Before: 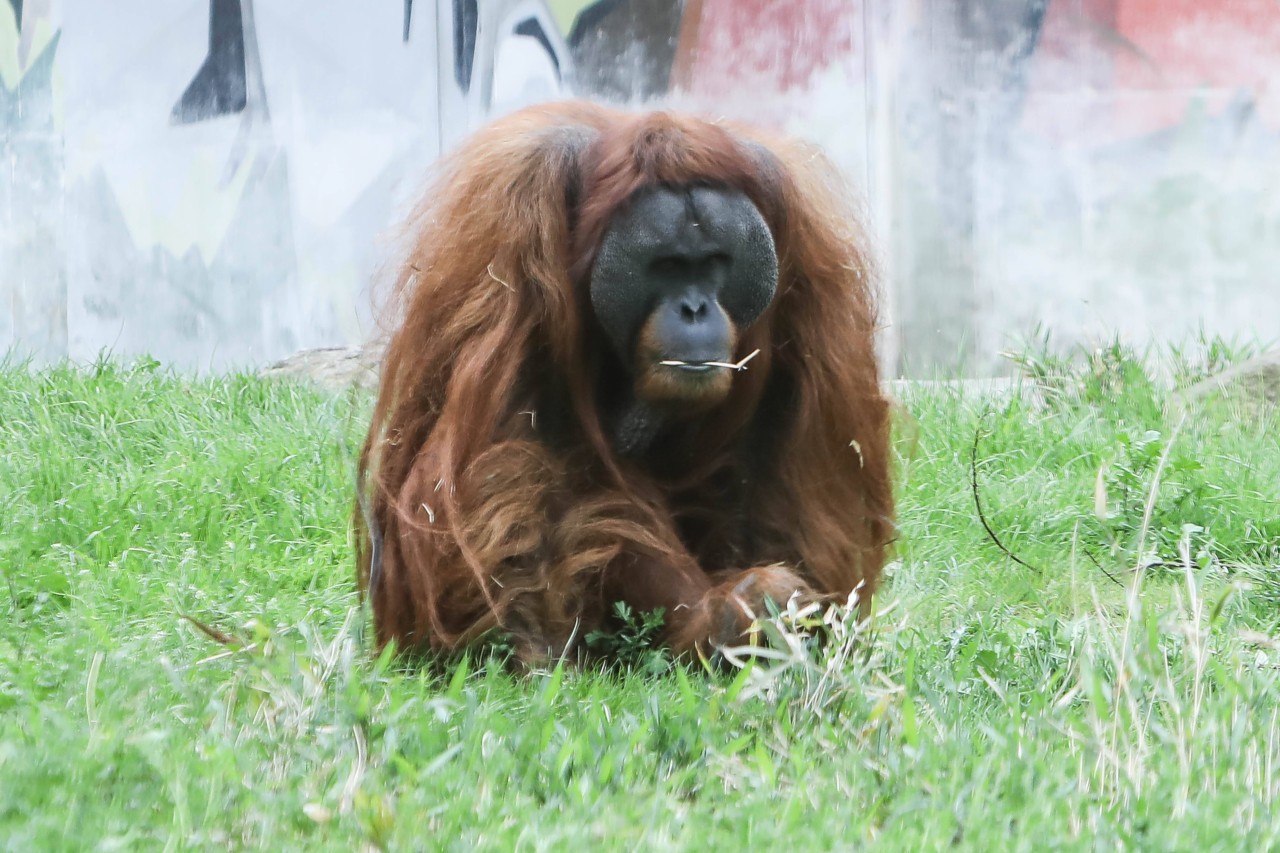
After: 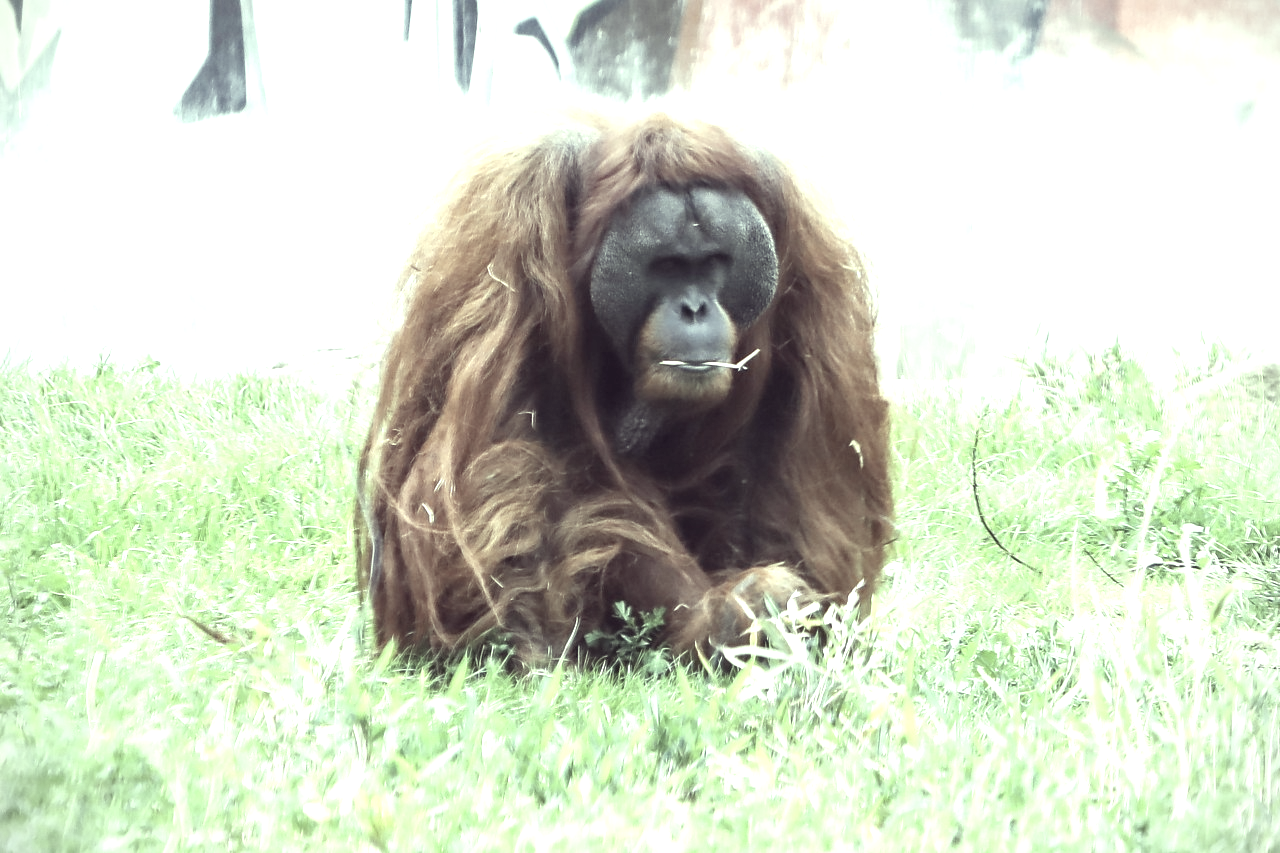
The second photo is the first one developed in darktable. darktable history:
vignetting: fall-off radius 60.89%, dithering 8-bit output
local contrast: highlights 106%, shadows 103%, detail 120%, midtone range 0.2
exposure: black level correction 0, exposure 1.103 EV, compensate highlight preservation false
color correction: highlights a* -20.28, highlights b* 20.69, shadows a* 19.82, shadows b* -20.34, saturation 0.457
